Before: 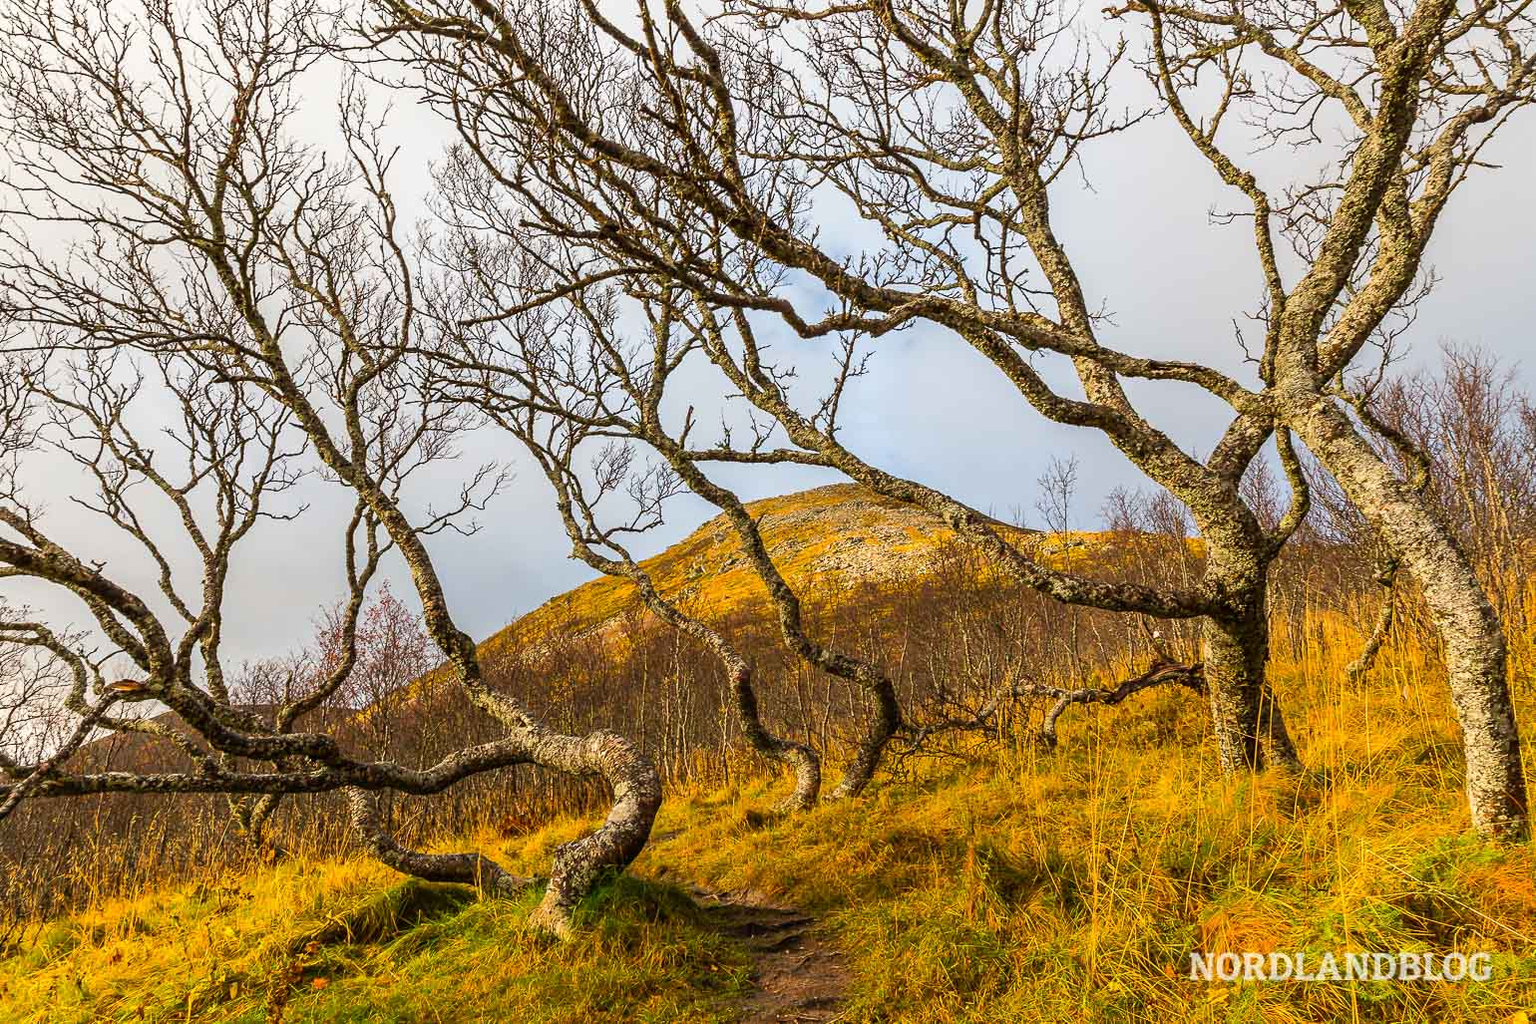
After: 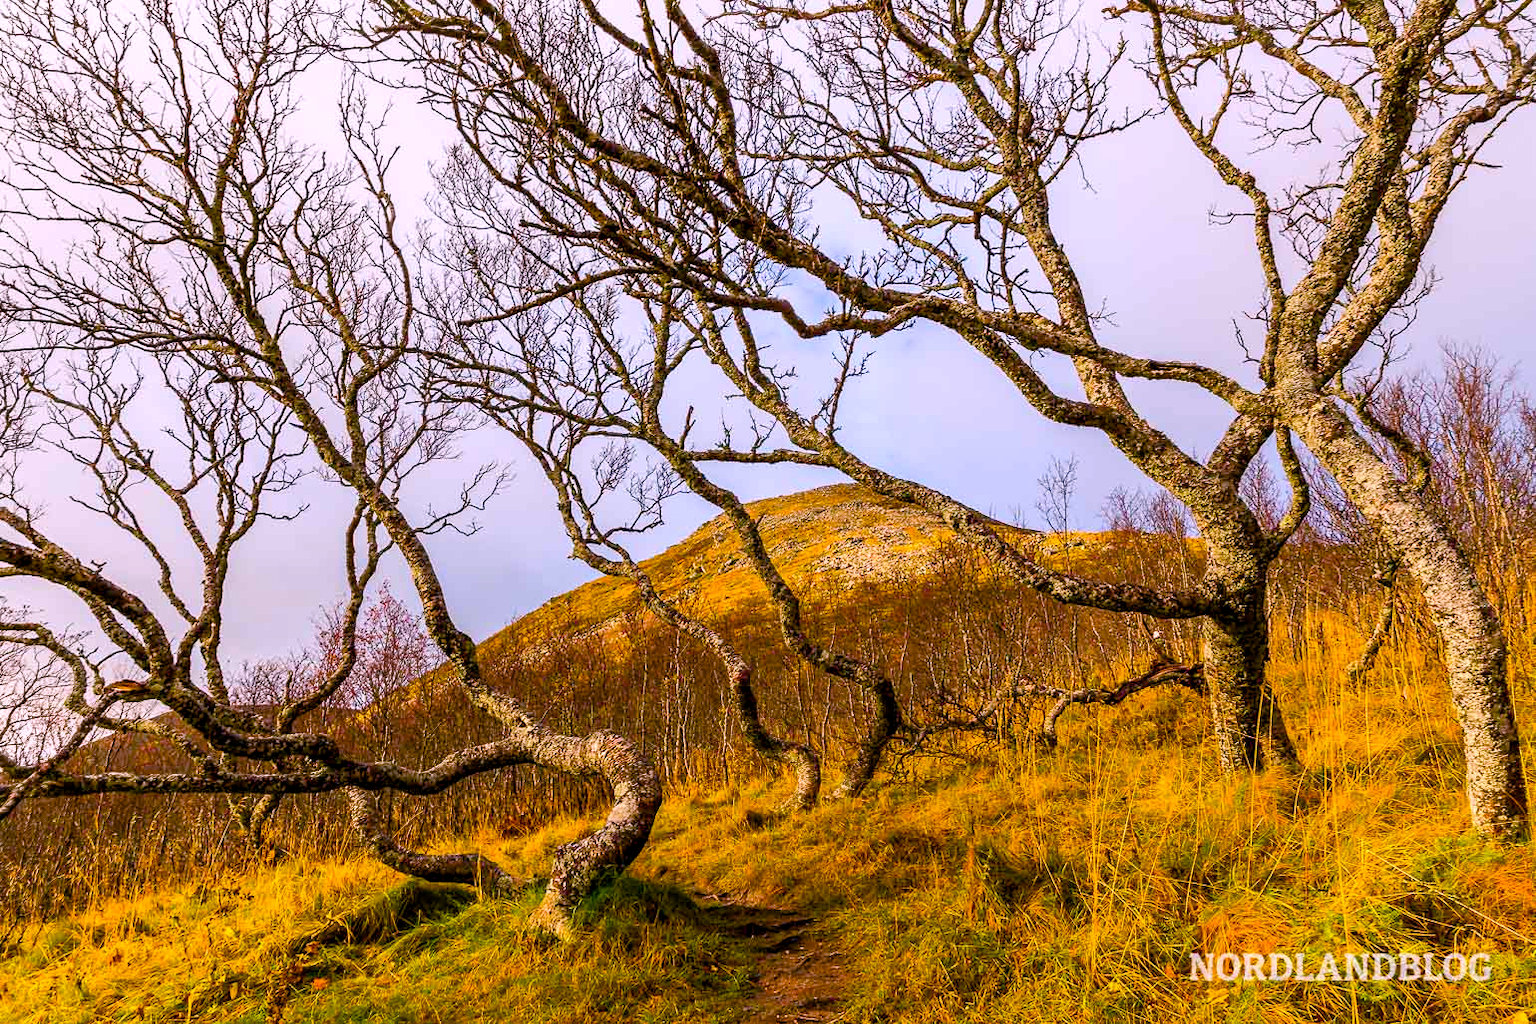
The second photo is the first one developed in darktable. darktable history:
white balance: red 1.042, blue 1.17
color balance rgb: shadows lift › chroma 1%, shadows lift › hue 240.84°, highlights gain › chroma 2%, highlights gain › hue 73.2°, global offset › luminance -0.5%, perceptual saturation grading › global saturation 20%, perceptual saturation grading › highlights -25%, perceptual saturation grading › shadows 50%, global vibrance 25.26%
